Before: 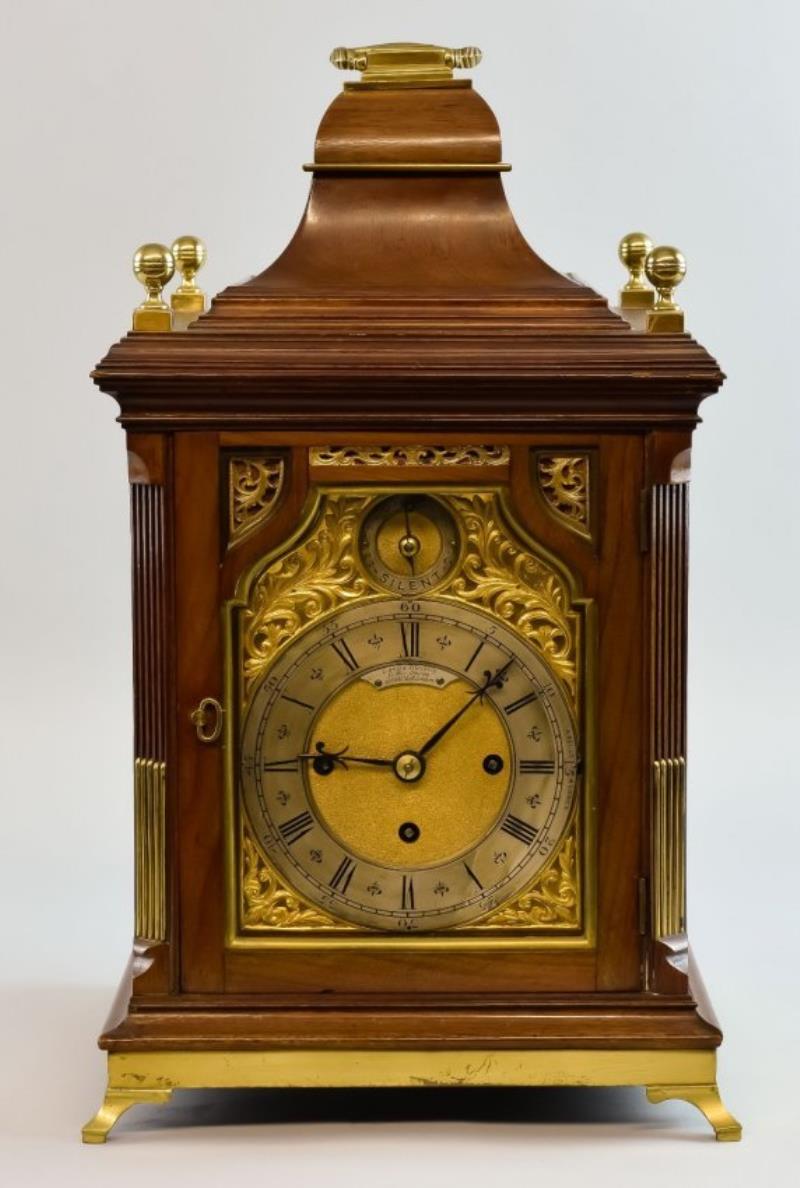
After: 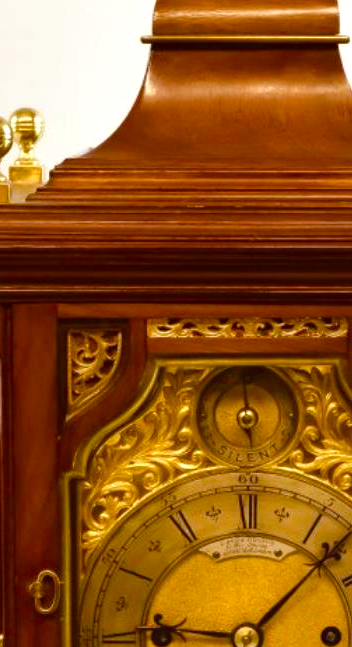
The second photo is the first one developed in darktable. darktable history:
crop: left 20.297%, top 10.795%, right 35.581%, bottom 34.742%
exposure: black level correction -0.002, exposure 0.529 EV, compensate highlight preservation false
contrast brightness saturation: contrast 0.035, saturation 0.07
color balance rgb: power › chroma 1.572%, power › hue 27.15°, perceptual saturation grading › global saturation 45.077%, perceptual saturation grading › highlights -50.113%, perceptual saturation grading › shadows 30.621%
